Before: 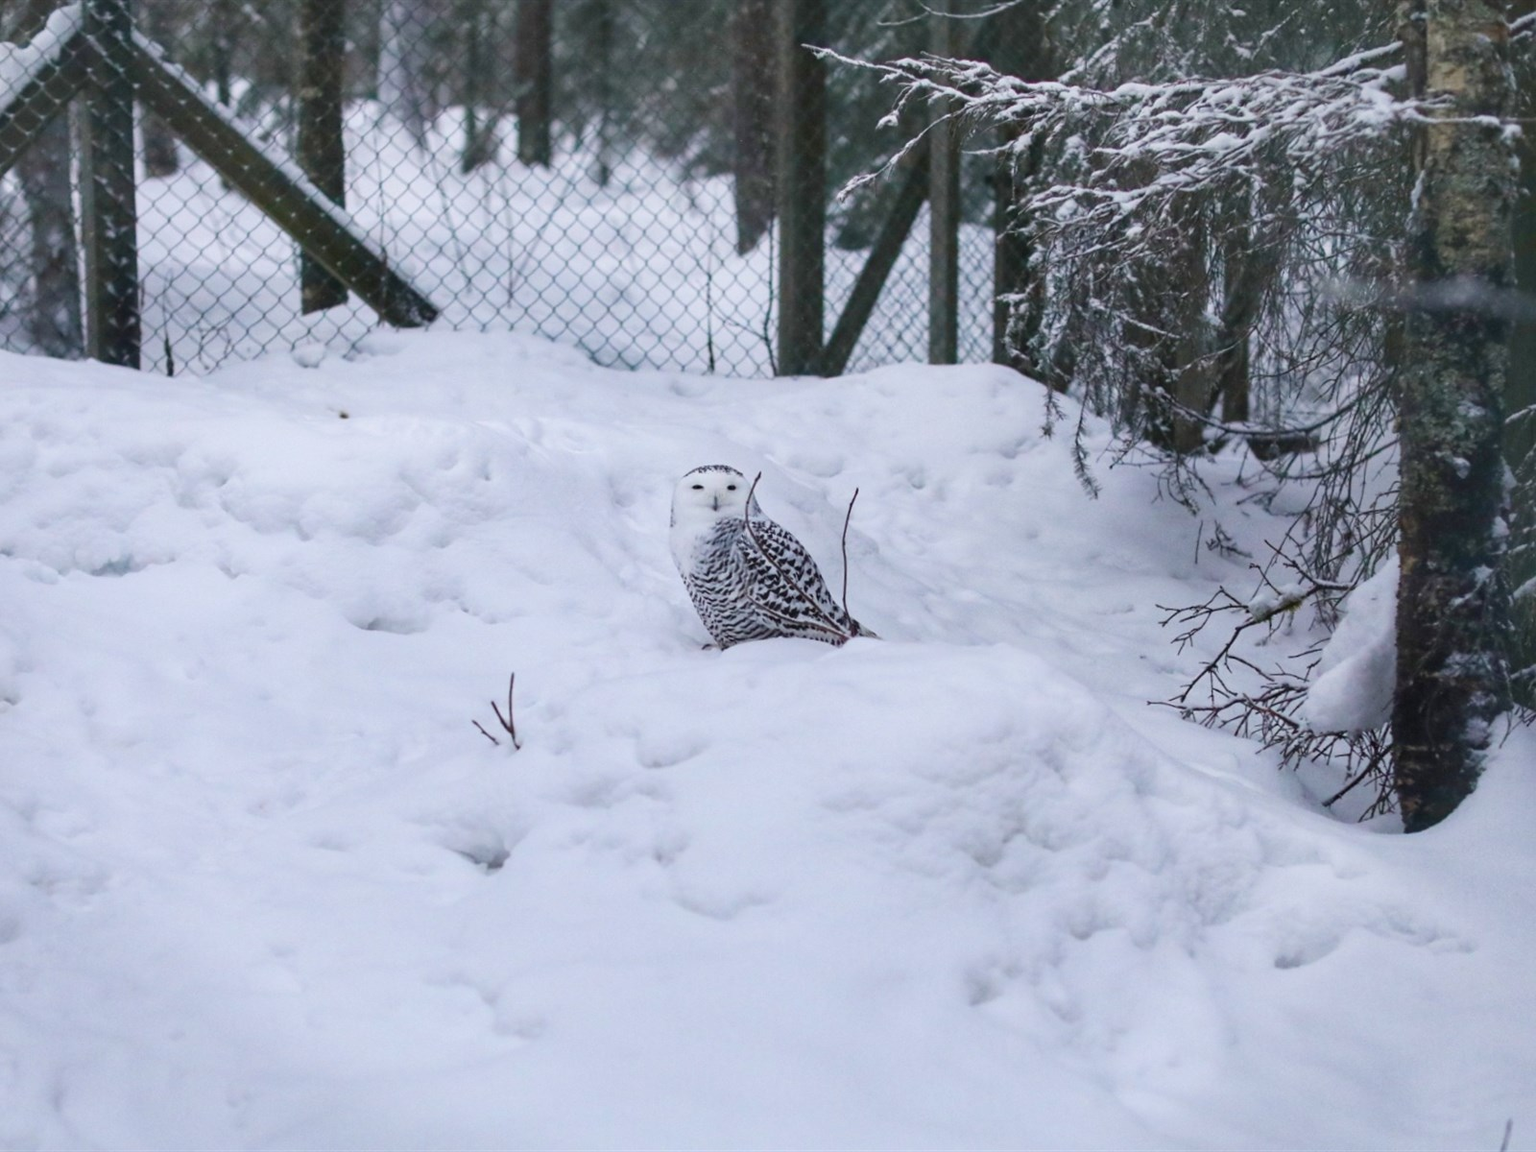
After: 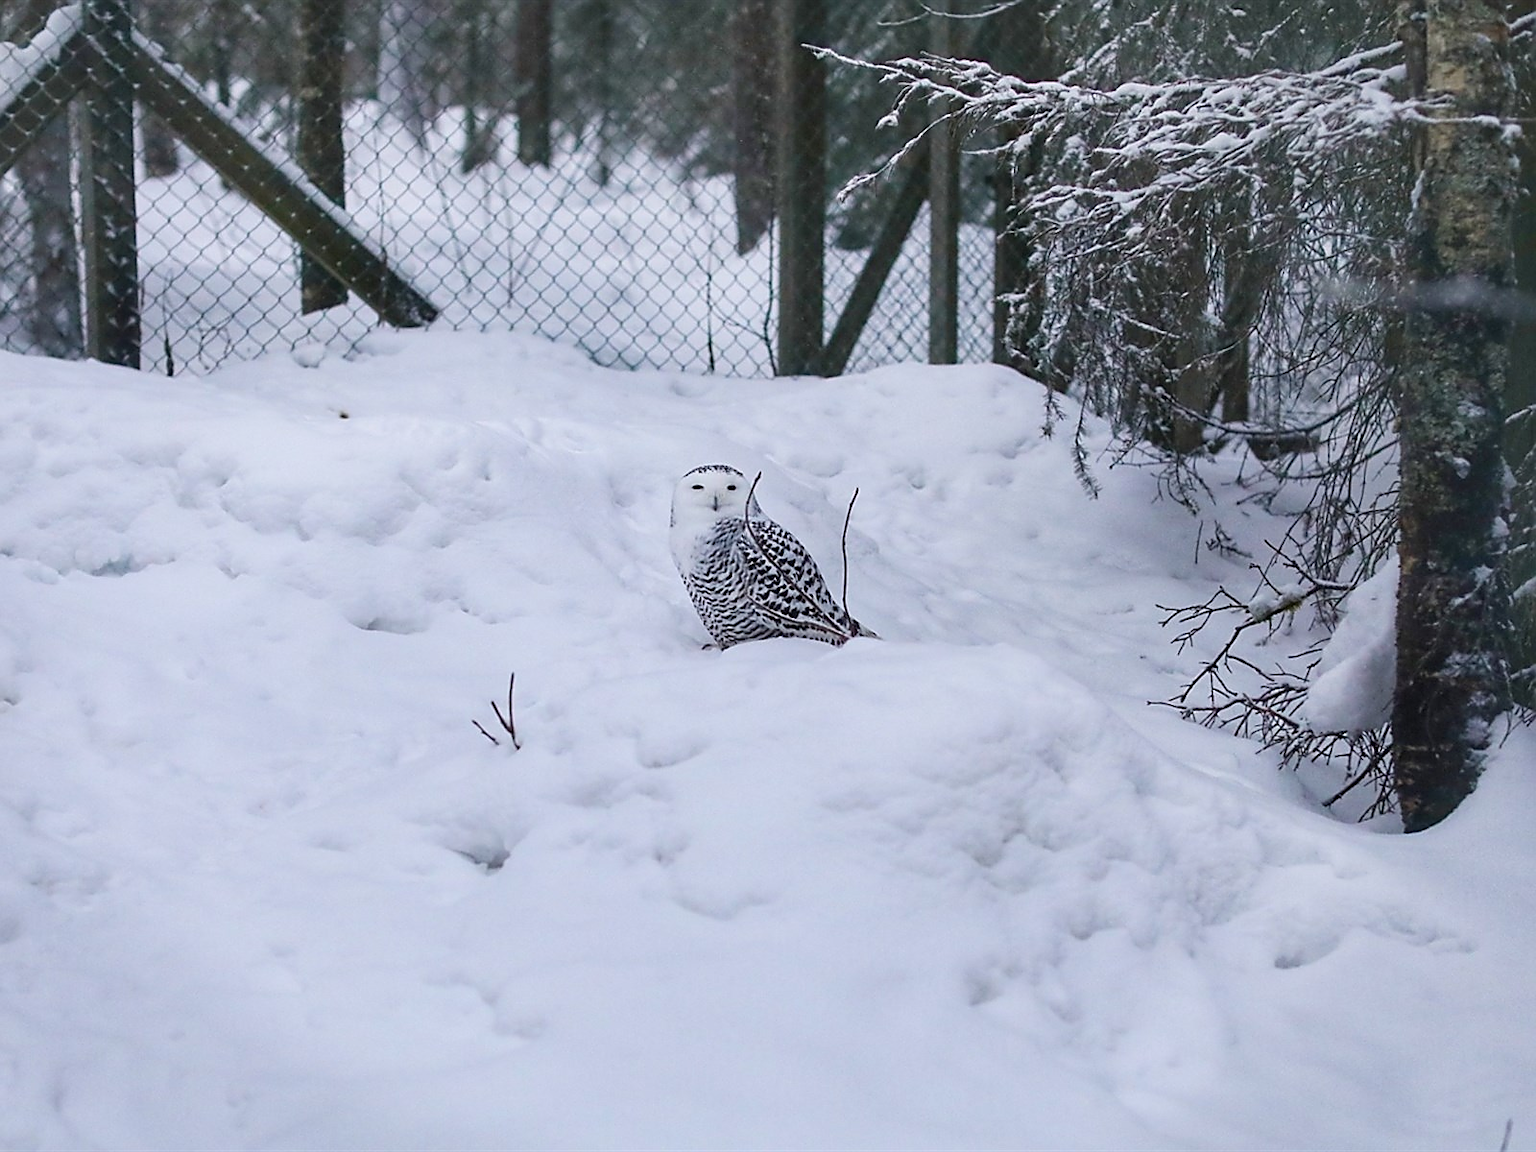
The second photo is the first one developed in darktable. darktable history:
tone equalizer: on, module defaults
exposure: exposure -0.048 EV, compensate highlight preservation false
sharpen: radius 1.4, amount 1.25, threshold 0.7
